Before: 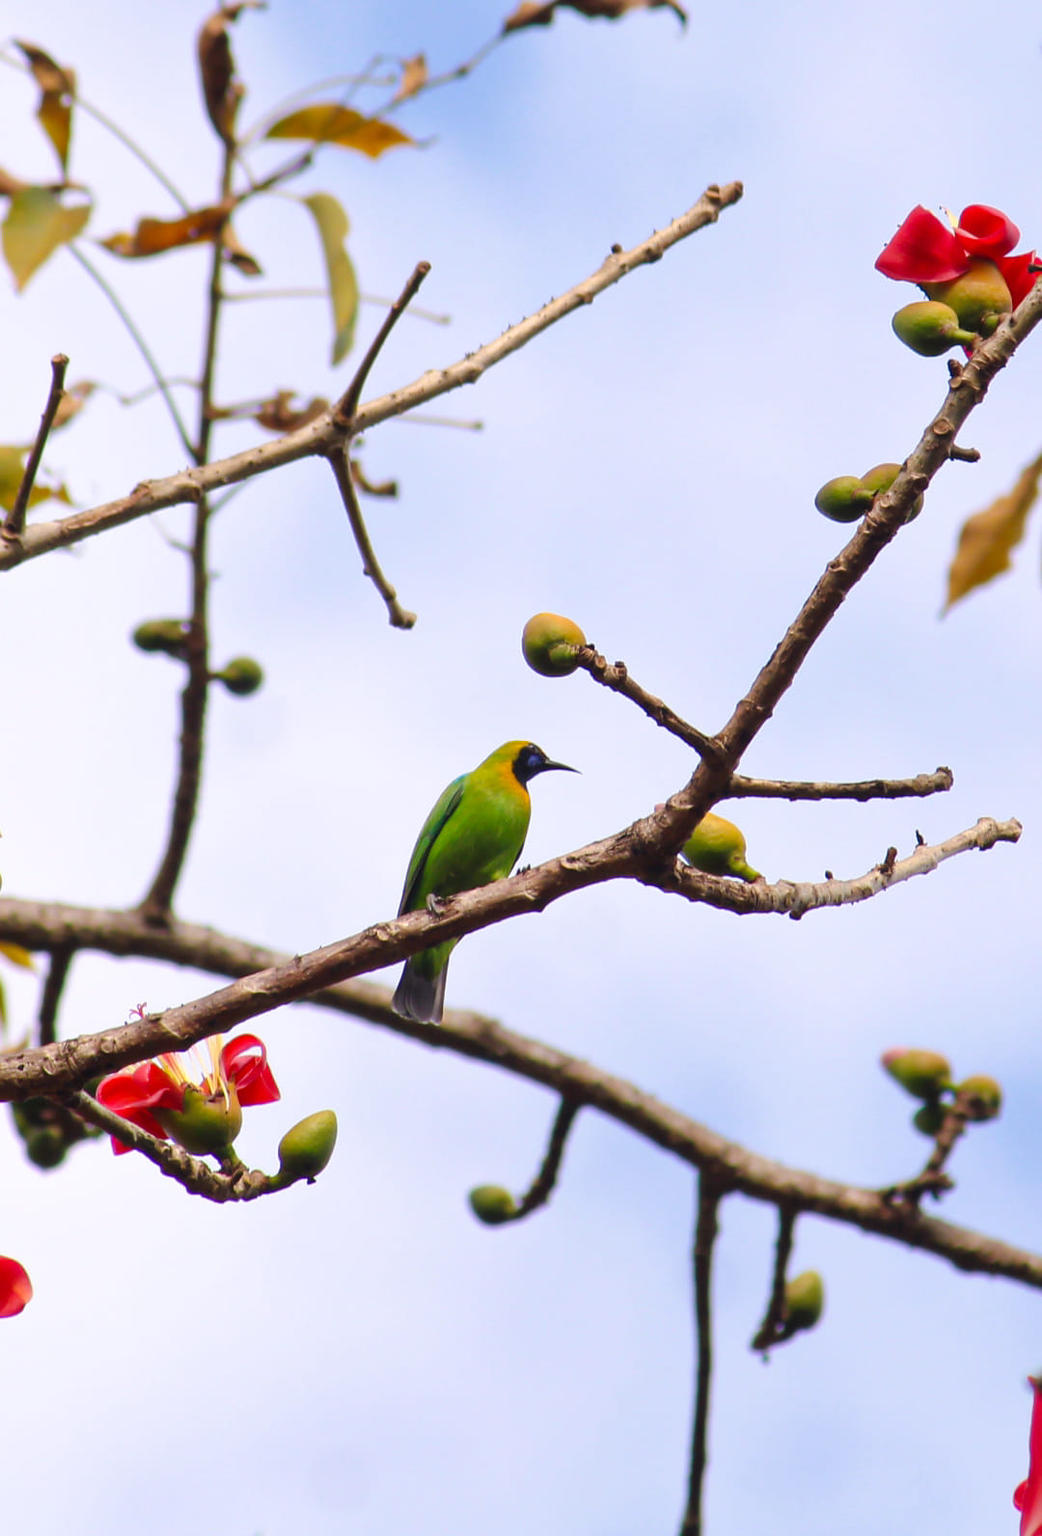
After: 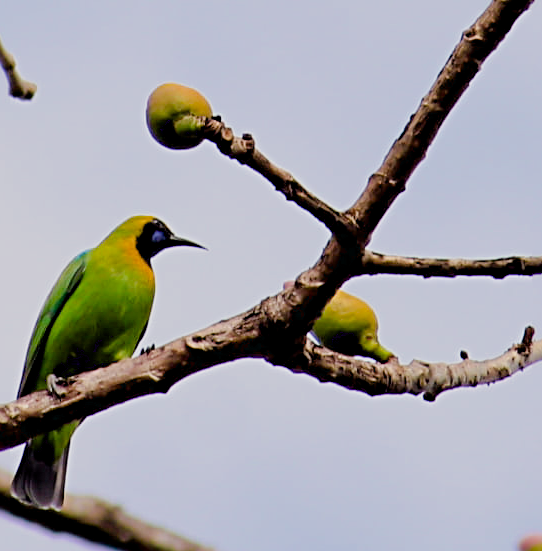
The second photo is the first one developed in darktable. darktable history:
crop: left 36.607%, top 34.735%, right 13.146%, bottom 30.611%
filmic rgb: black relative exposure -7.65 EV, white relative exposure 4.56 EV, hardness 3.61
exposure: black level correction 0.016, exposure -0.009 EV, compensate highlight preservation false
sharpen: radius 4
